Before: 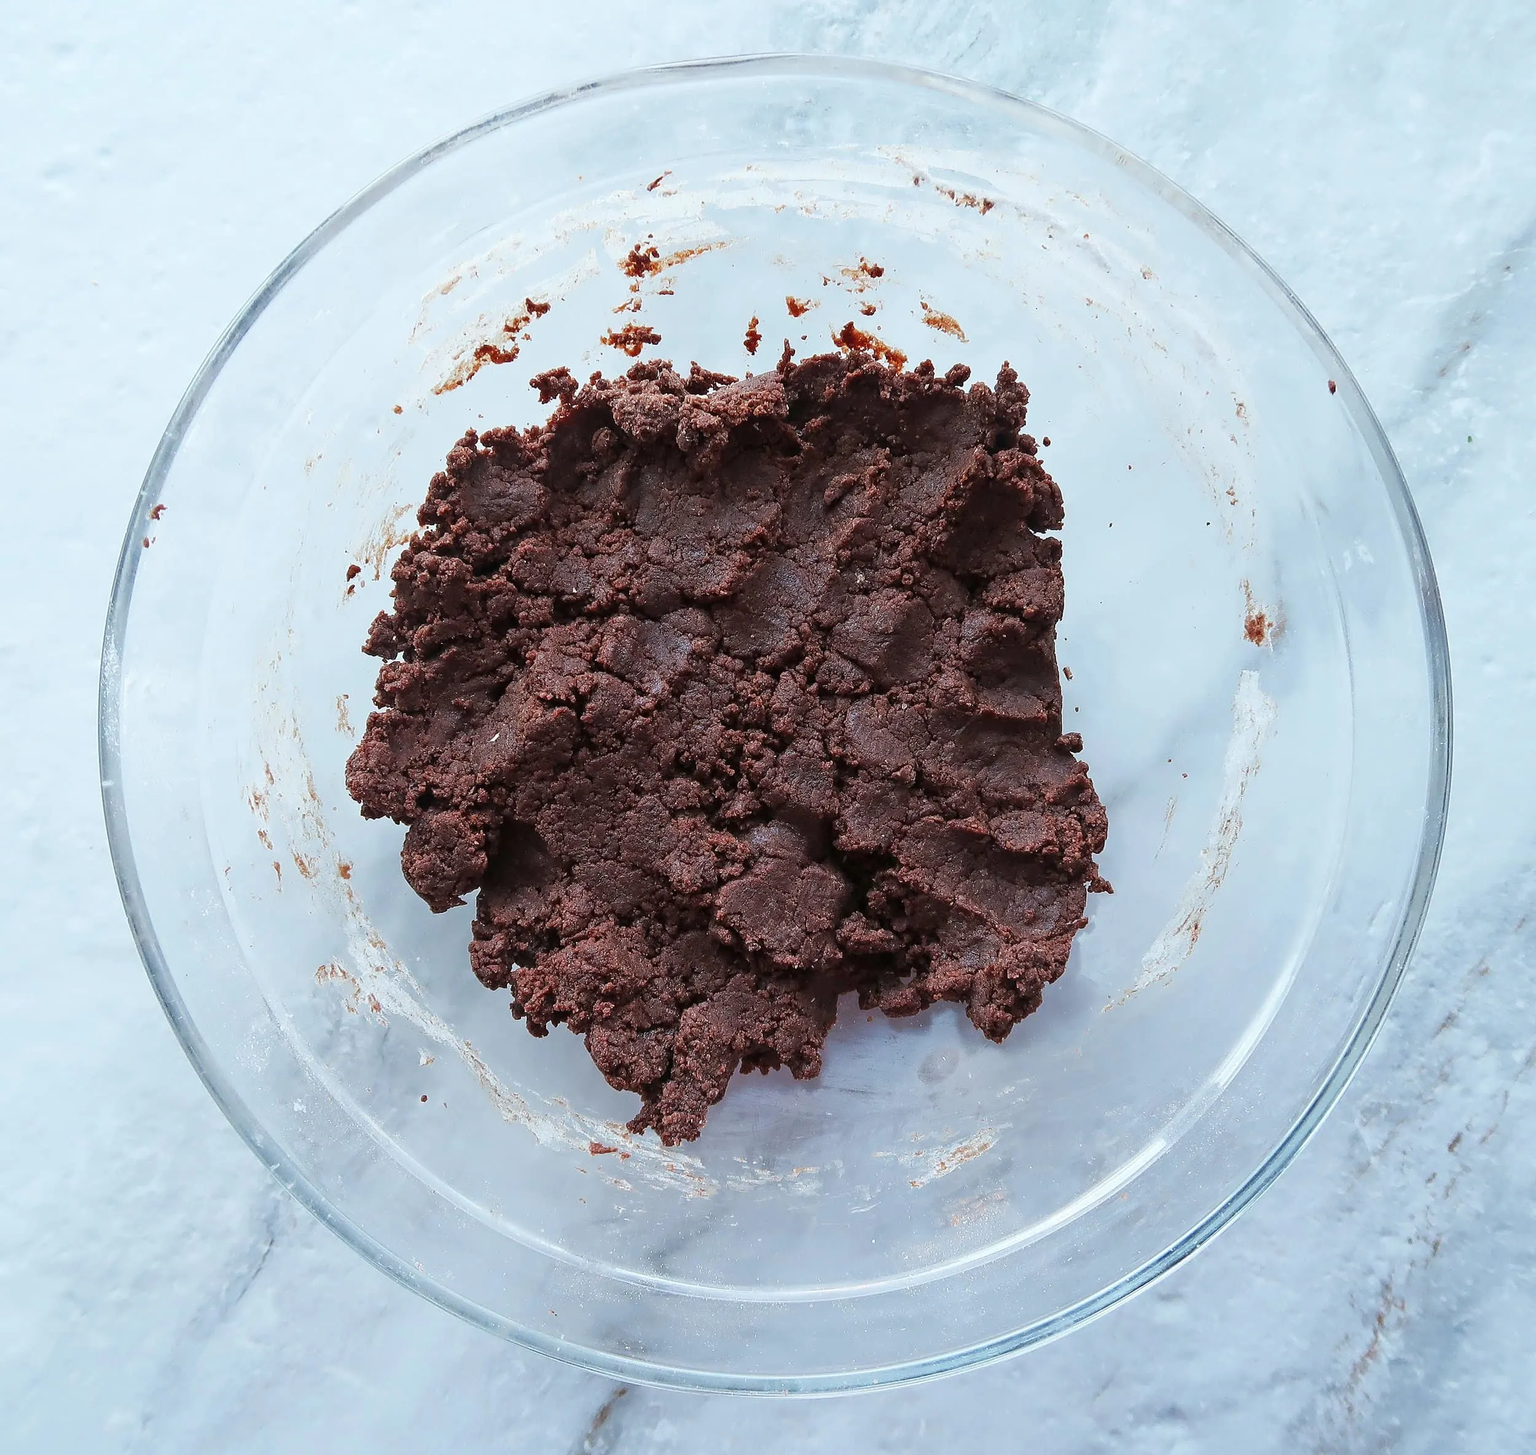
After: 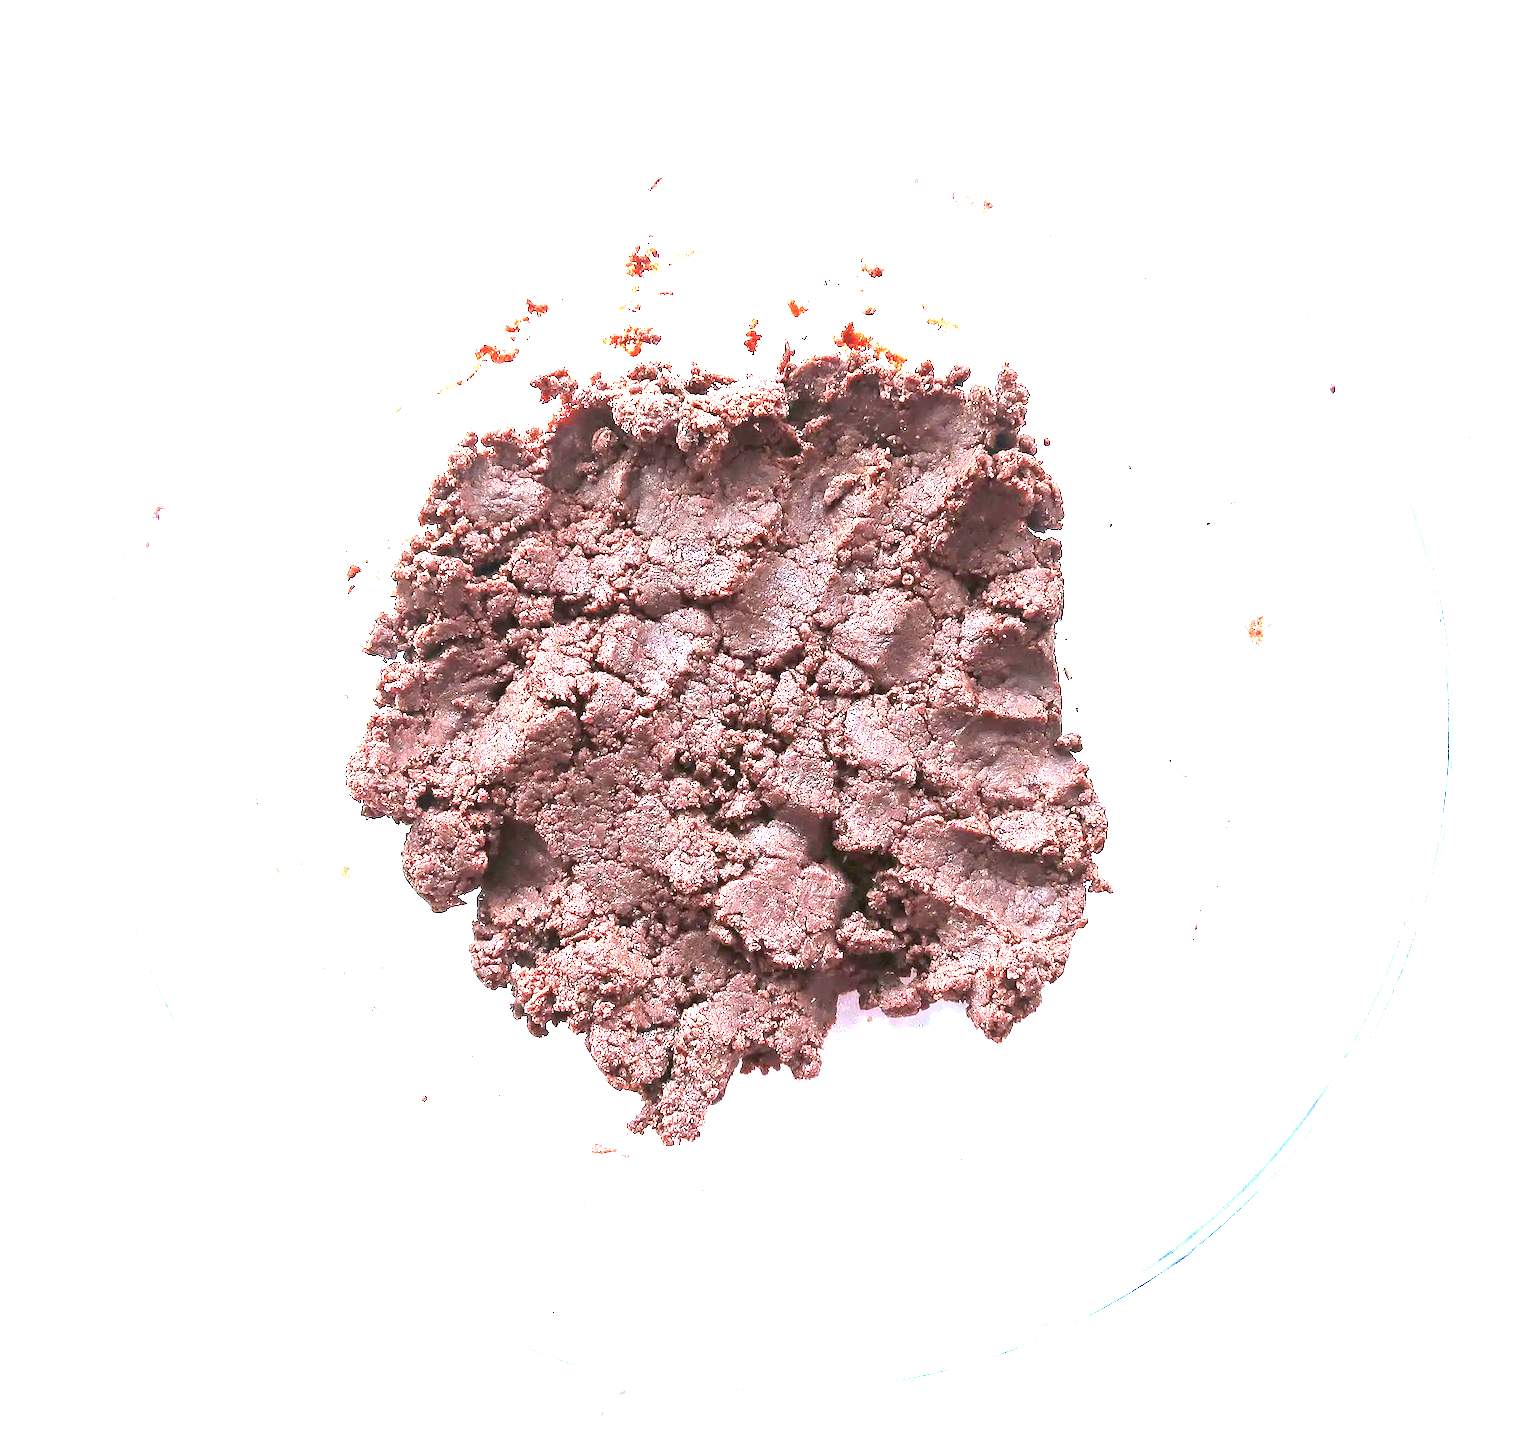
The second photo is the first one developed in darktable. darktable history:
exposure: exposure 2.947 EV, compensate highlight preservation false
